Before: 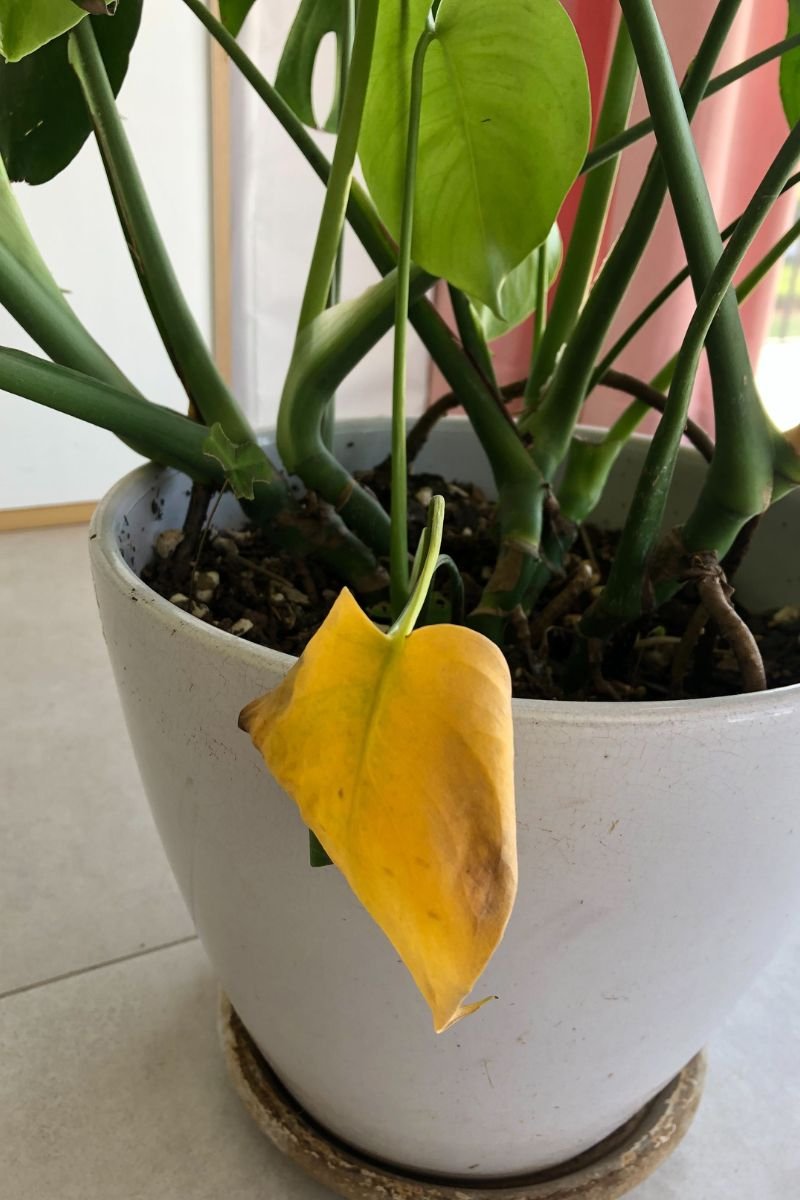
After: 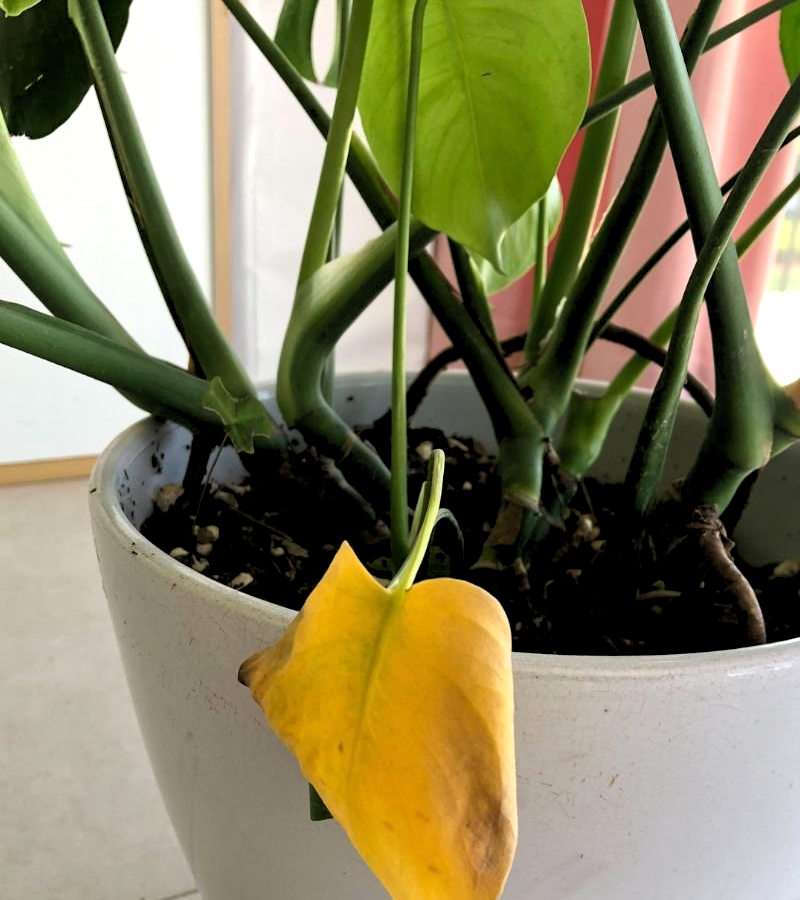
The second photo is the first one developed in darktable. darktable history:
crop: top 3.857%, bottom 21.132%
rgb levels: levels [[0.01, 0.419, 0.839], [0, 0.5, 1], [0, 0.5, 1]]
